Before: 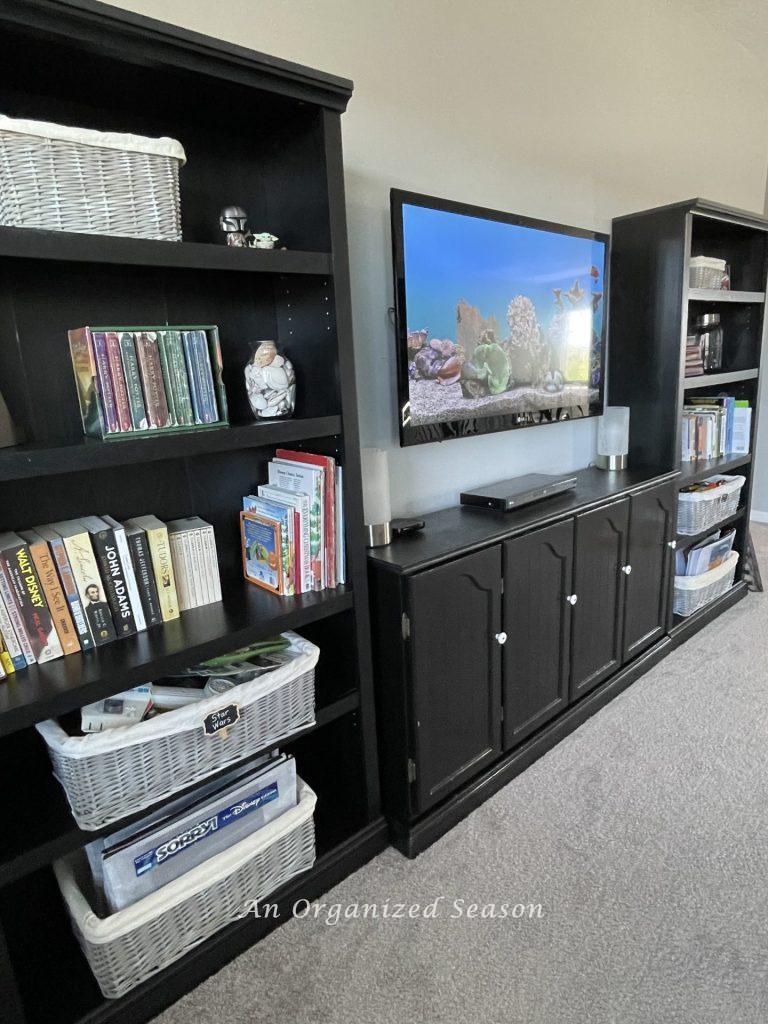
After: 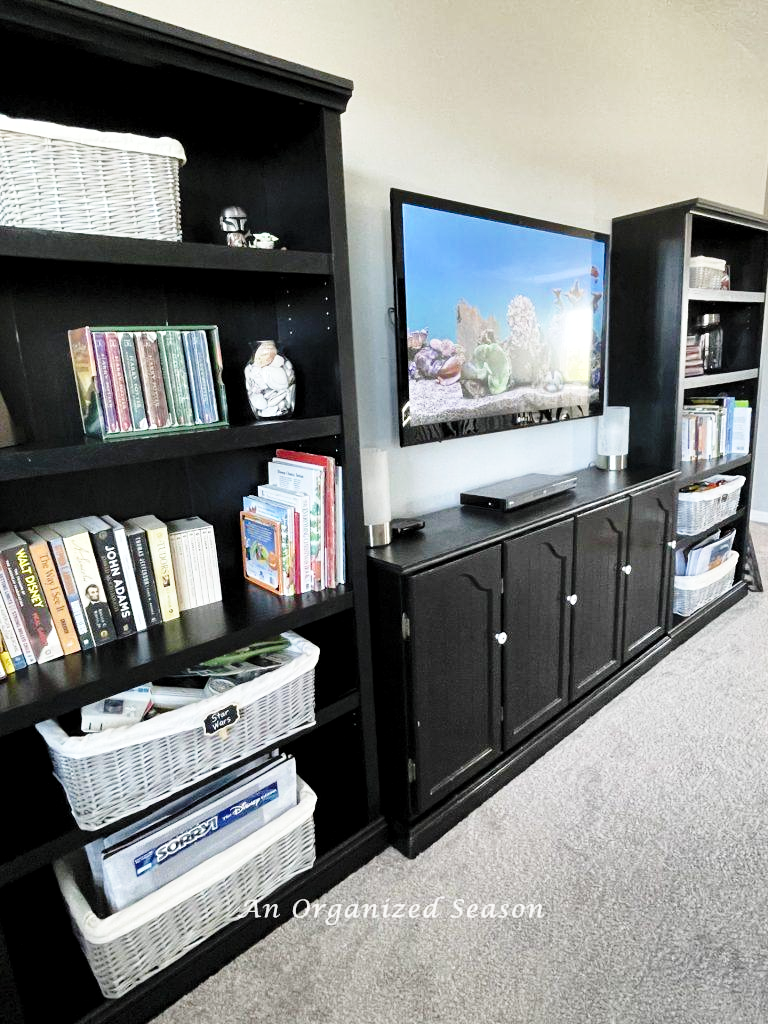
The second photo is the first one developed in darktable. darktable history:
levels: levels [0.026, 0.507, 0.987]
base curve: curves: ch0 [(0, 0) (0.028, 0.03) (0.121, 0.232) (0.46, 0.748) (0.859, 0.968) (1, 1)], preserve colors none
shadows and highlights: radius 108.52, shadows 23.73, highlights -59.32, low approximation 0.01, soften with gaussian
rotate and perspective: automatic cropping off
